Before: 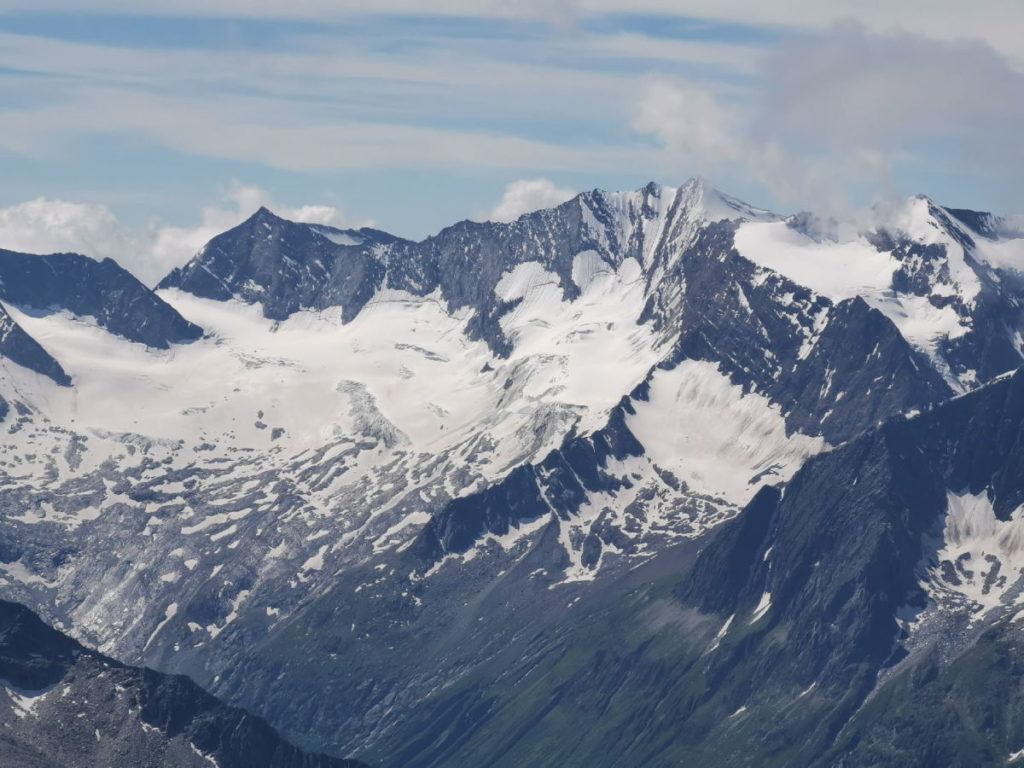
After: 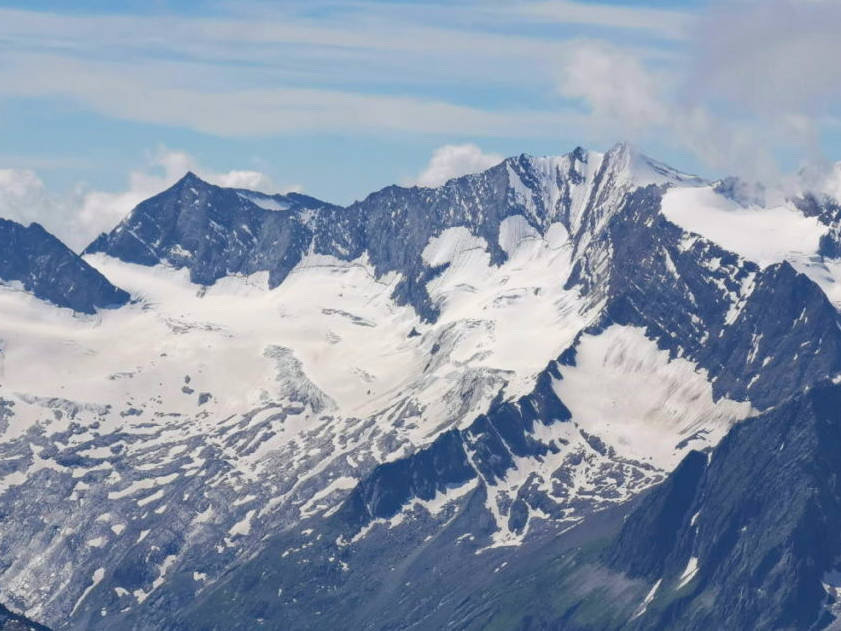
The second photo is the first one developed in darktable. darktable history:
haze removal: adaptive false
rgb curve: curves: ch0 [(0, 0) (0.093, 0.159) (0.241, 0.265) (0.414, 0.42) (1, 1)], compensate middle gray true, preserve colors basic power
crop and rotate: left 7.196%, top 4.574%, right 10.605%, bottom 13.178%
contrast brightness saturation: contrast 0.07, brightness 0.08, saturation 0.18
